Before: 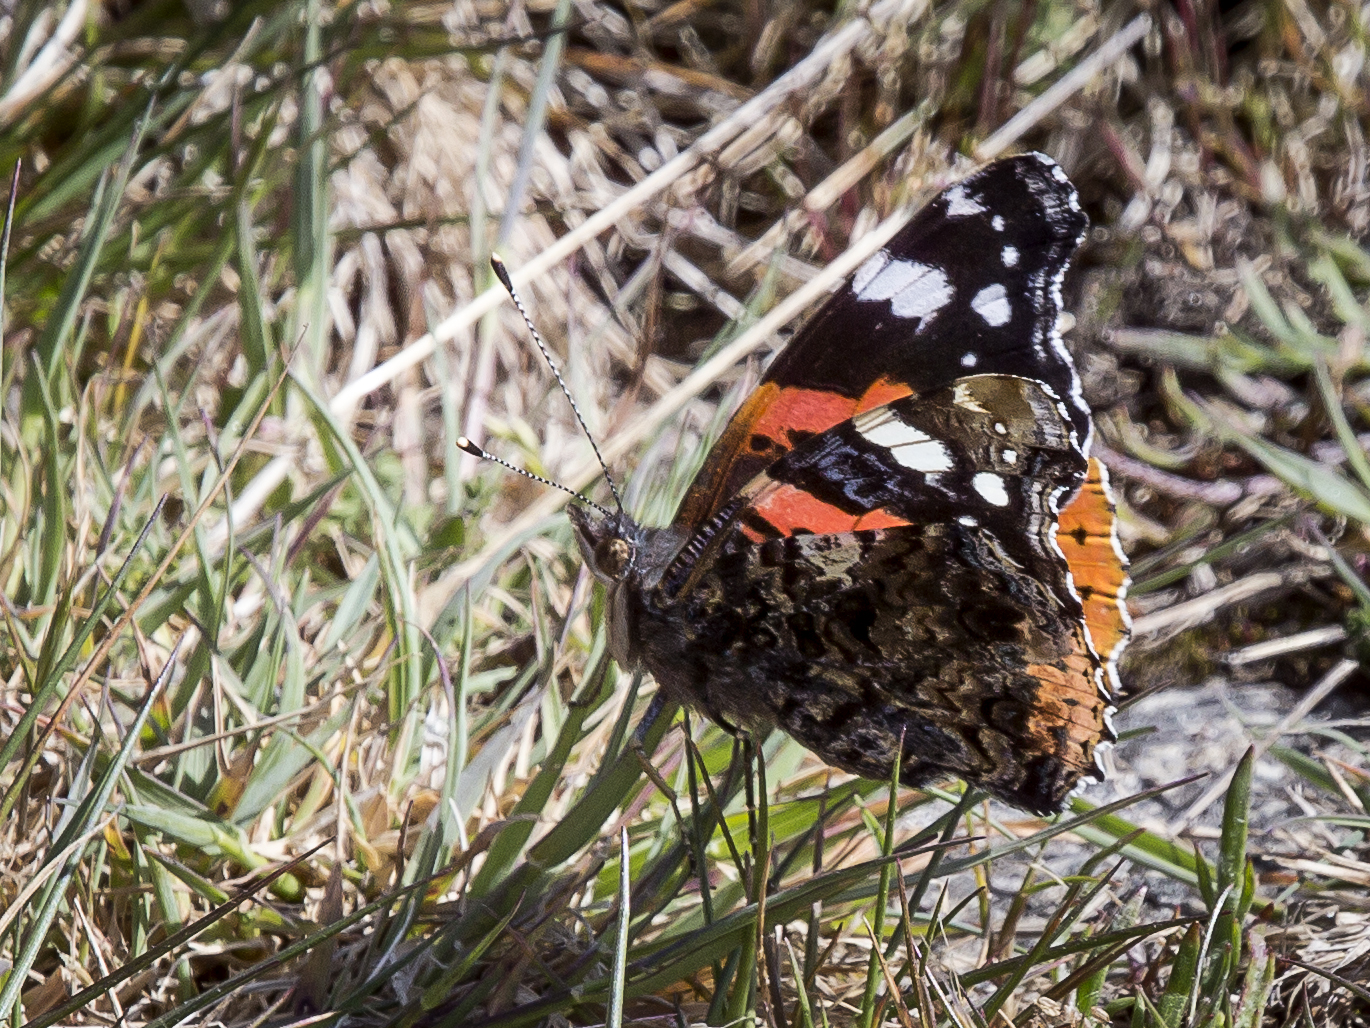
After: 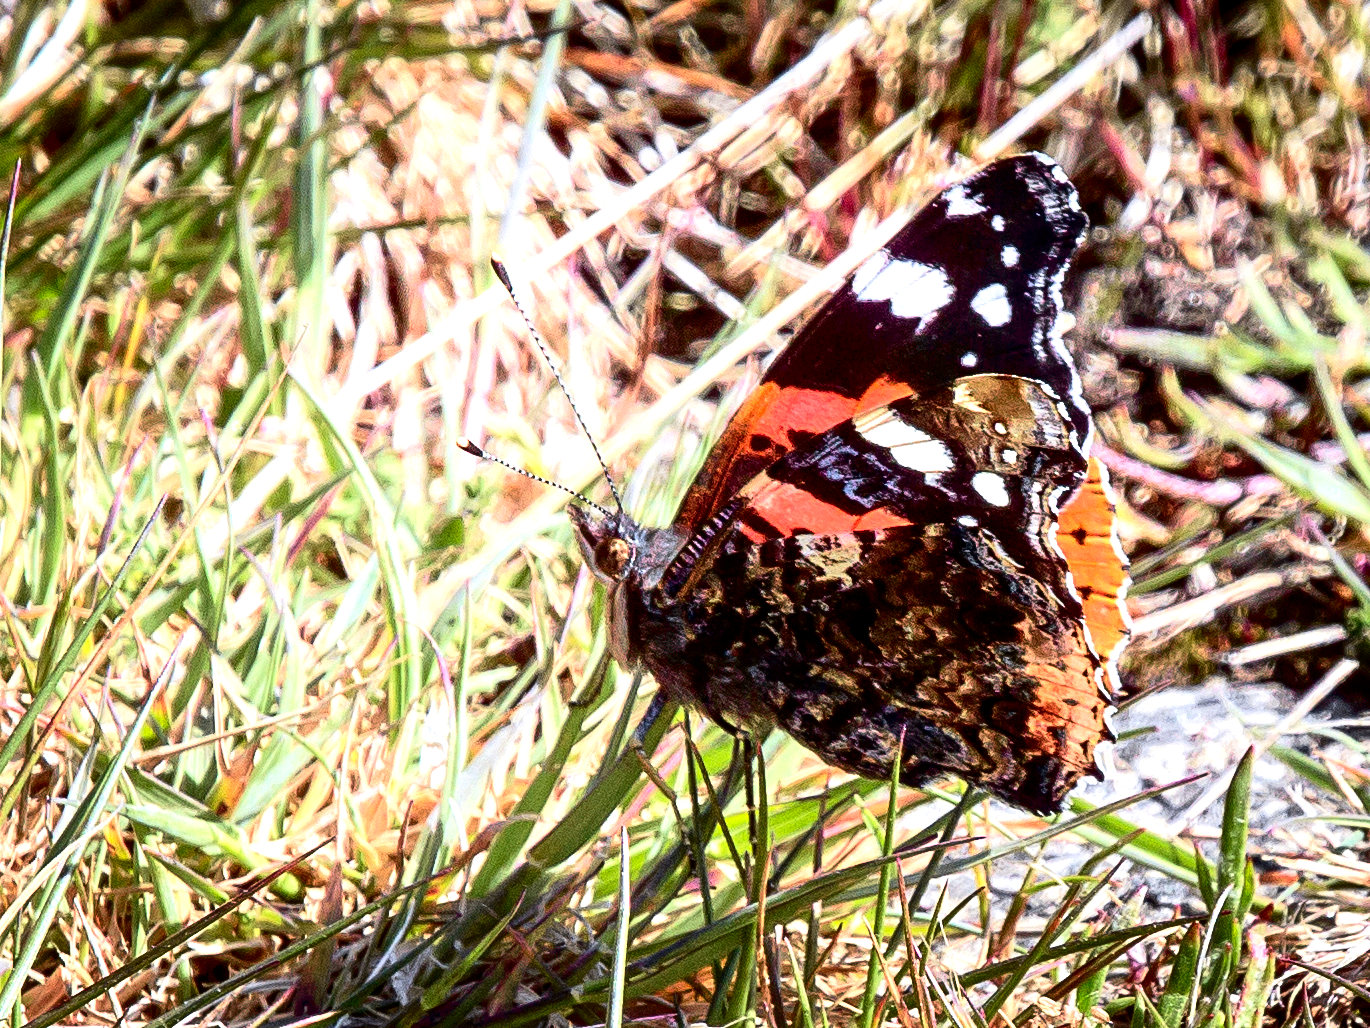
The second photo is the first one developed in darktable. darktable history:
tone curve: curves: ch0 [(0, 0.01) (0.133, 0.057) (0.338, 0.327) (0.494, 0.55) (0.726, 0.807) (1, 1)]; ch1 [(0, 0) (0.346, 0.324) (0.45, 0.431) (0.5, 0.5) (0.522, 0.517) (0.543, 0.578) (1, 1)]; ch2 [(0, 0) (0.44, 0.424) (0.501, 0.499) (0.564, 0.611) (0.622, 0.667) (0.707, 0.746) (1, 1)], color space Lab, independent channels, preserve colors none
local contrast: highlights 100%, shadows 100%, detail 120%, midtone range 0.2
exposure: black level correction 0, exposure 1.125 EV, compensate exposure bias true, compensate highlight preservation false
